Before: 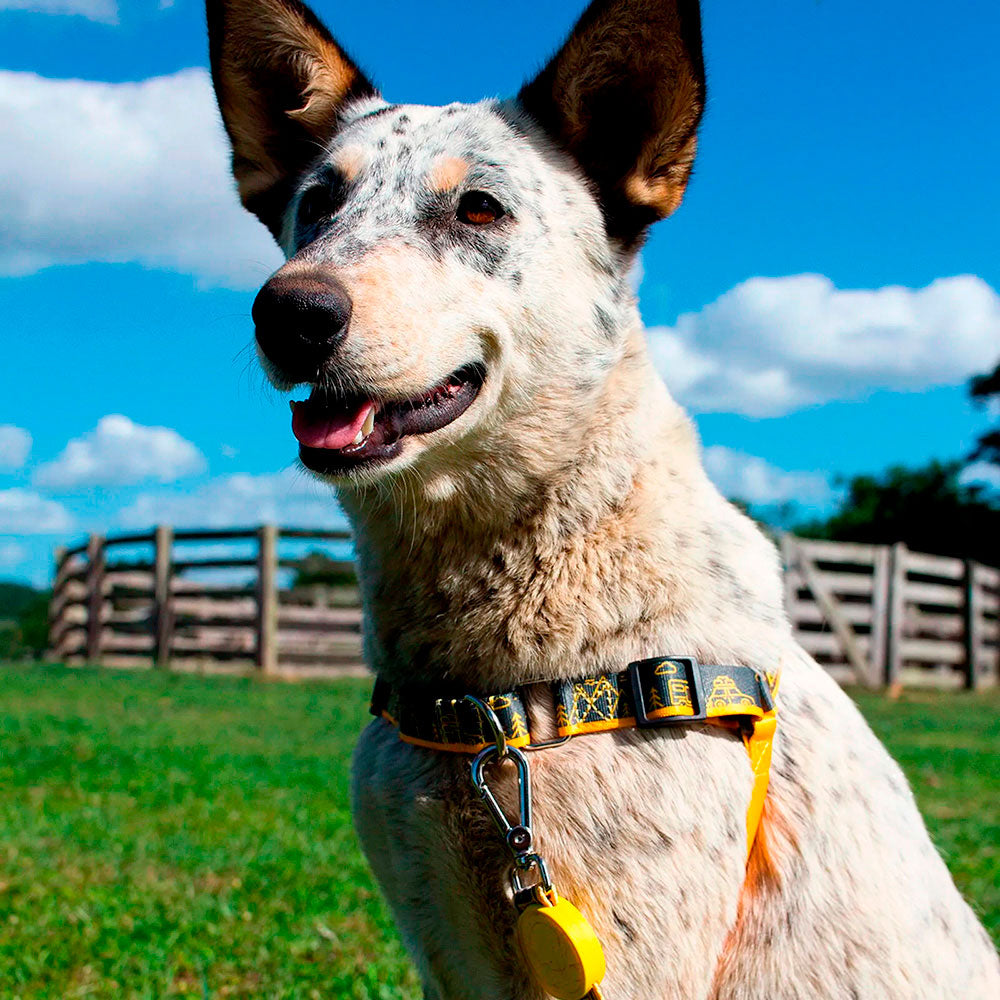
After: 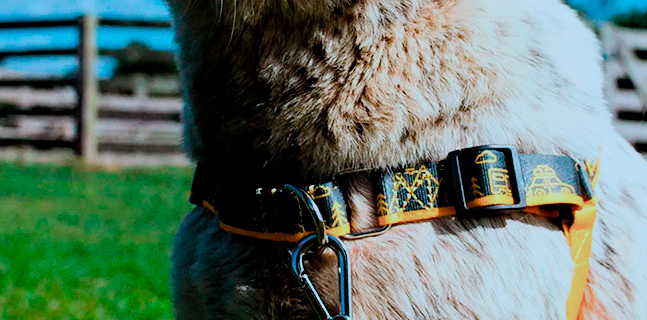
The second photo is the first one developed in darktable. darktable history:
crop: left 18.077%, top 51.128%, right 17.142%, bottom 16.796%
color correction: highlights a* -10.61, highlights b* -18.95
filmic rgb: middle gray luminance 29.08%, black relative exposure -10.28 EV, white relative exposure 5.47 EV, threshold 5.96 EV, target black luminance 0%, hardness 3.92, latitude 1.49%, contrast 1.128, highlights saturation mix 4.79%, shadows ↔ highlights balance 14.7%, color science v4 (2020), enable highlight reconstruction true
